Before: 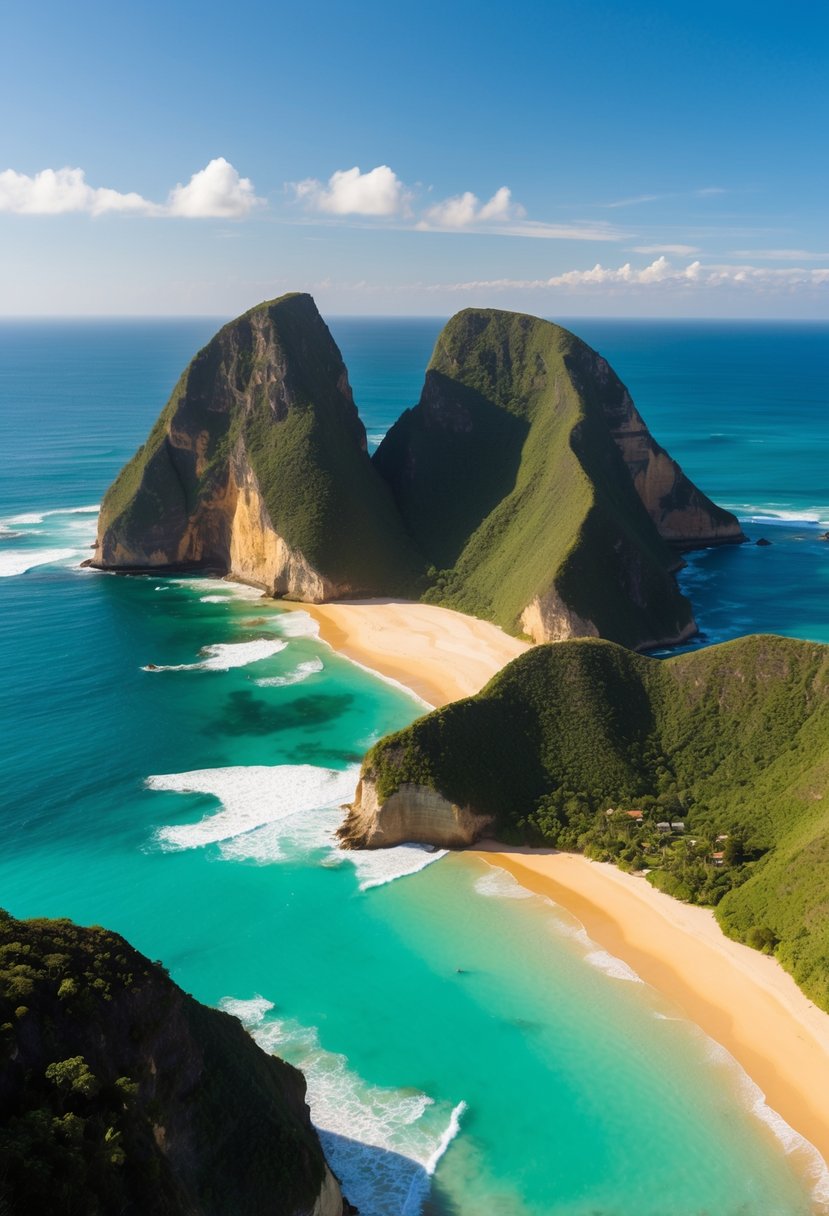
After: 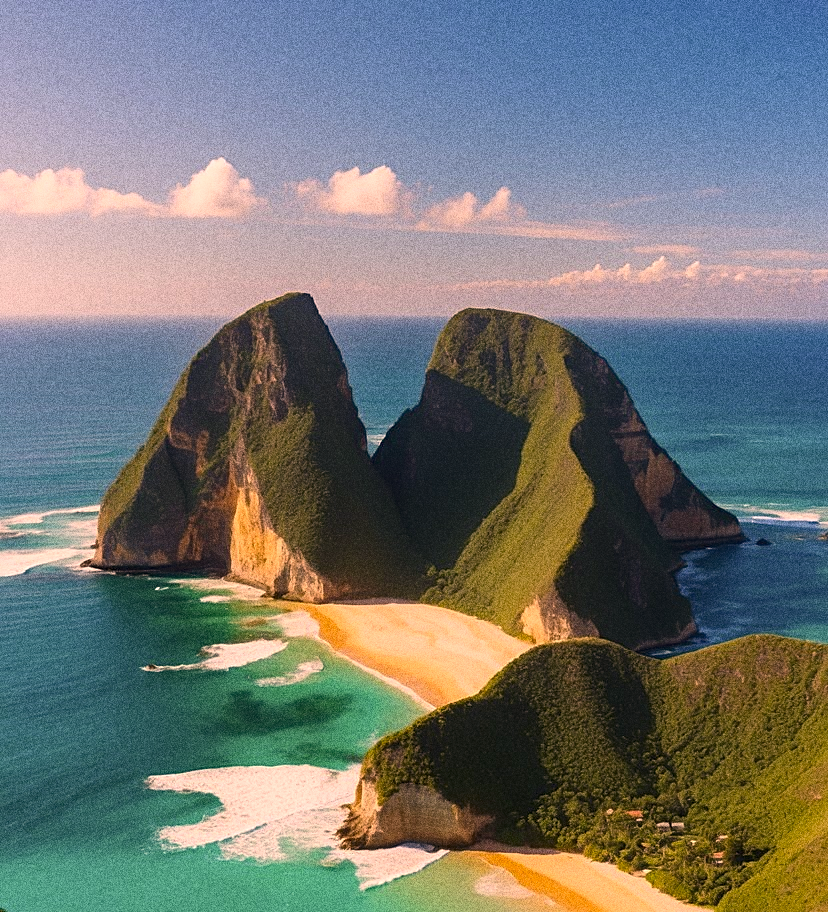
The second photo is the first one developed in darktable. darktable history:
grain: coarseness 10.62 ISO, strength 55.56%
color correction: highlights a* 21.16, highlights b* 19.61
sharpen: on, module defaults
haze removal: adaptive false
crop: bottom 24.967%
